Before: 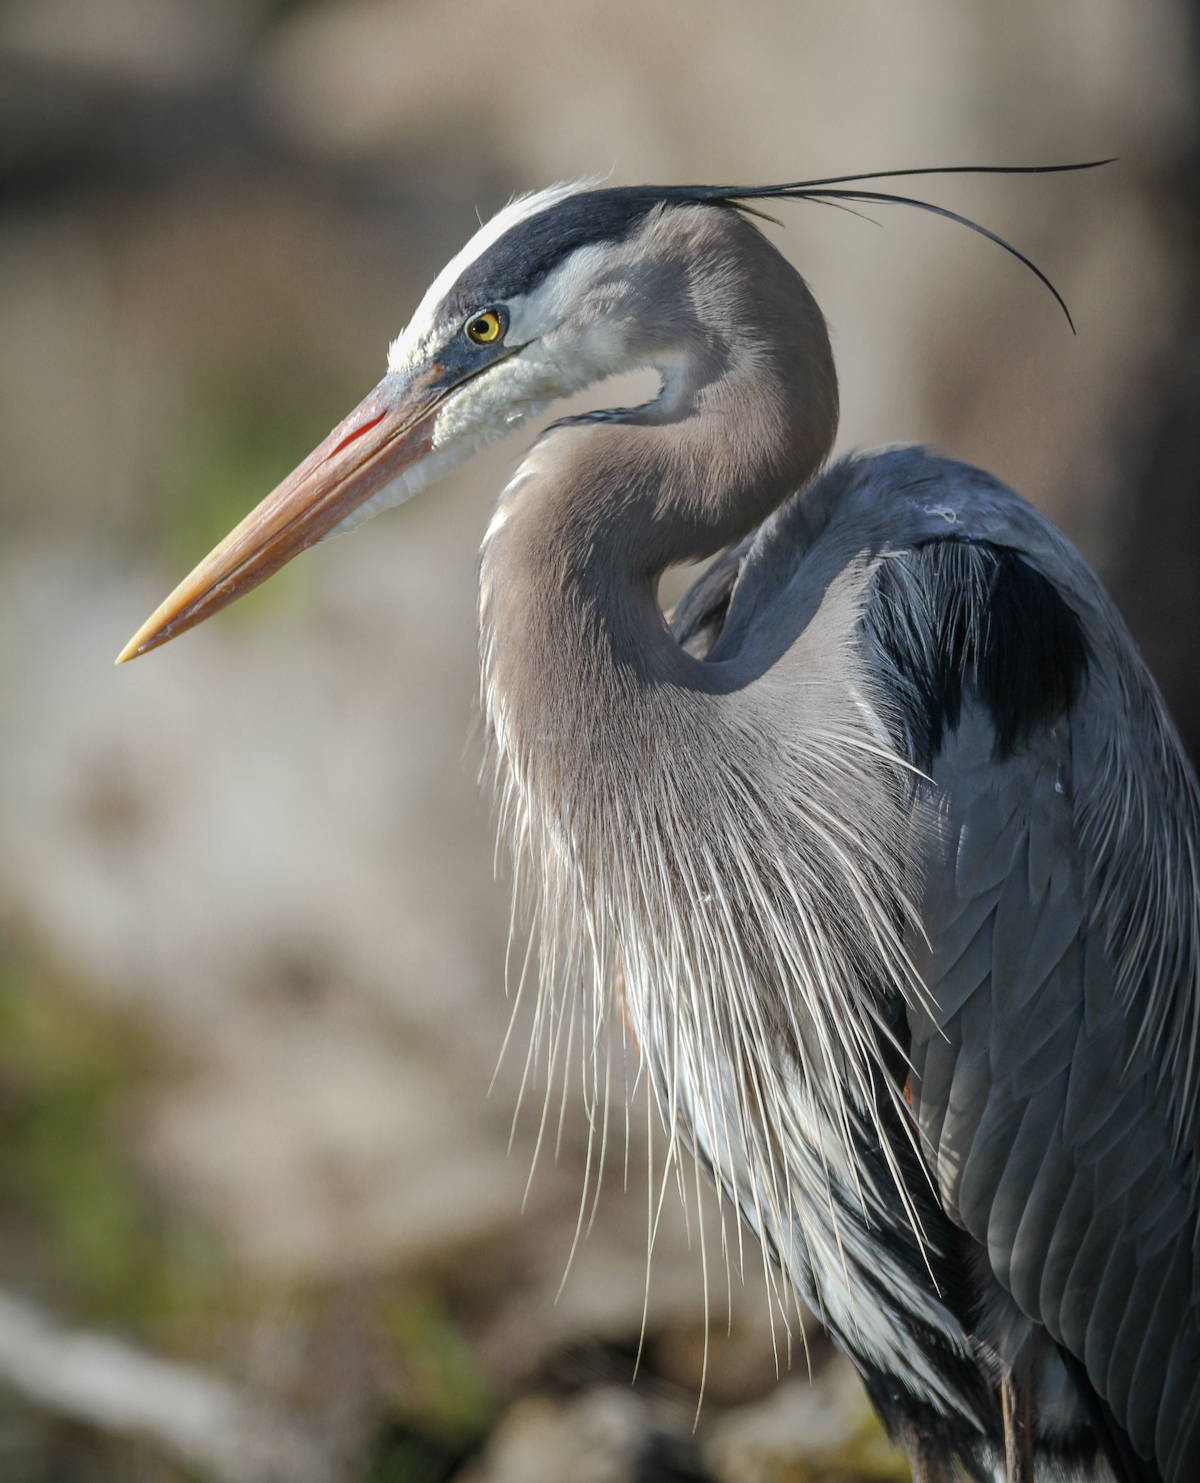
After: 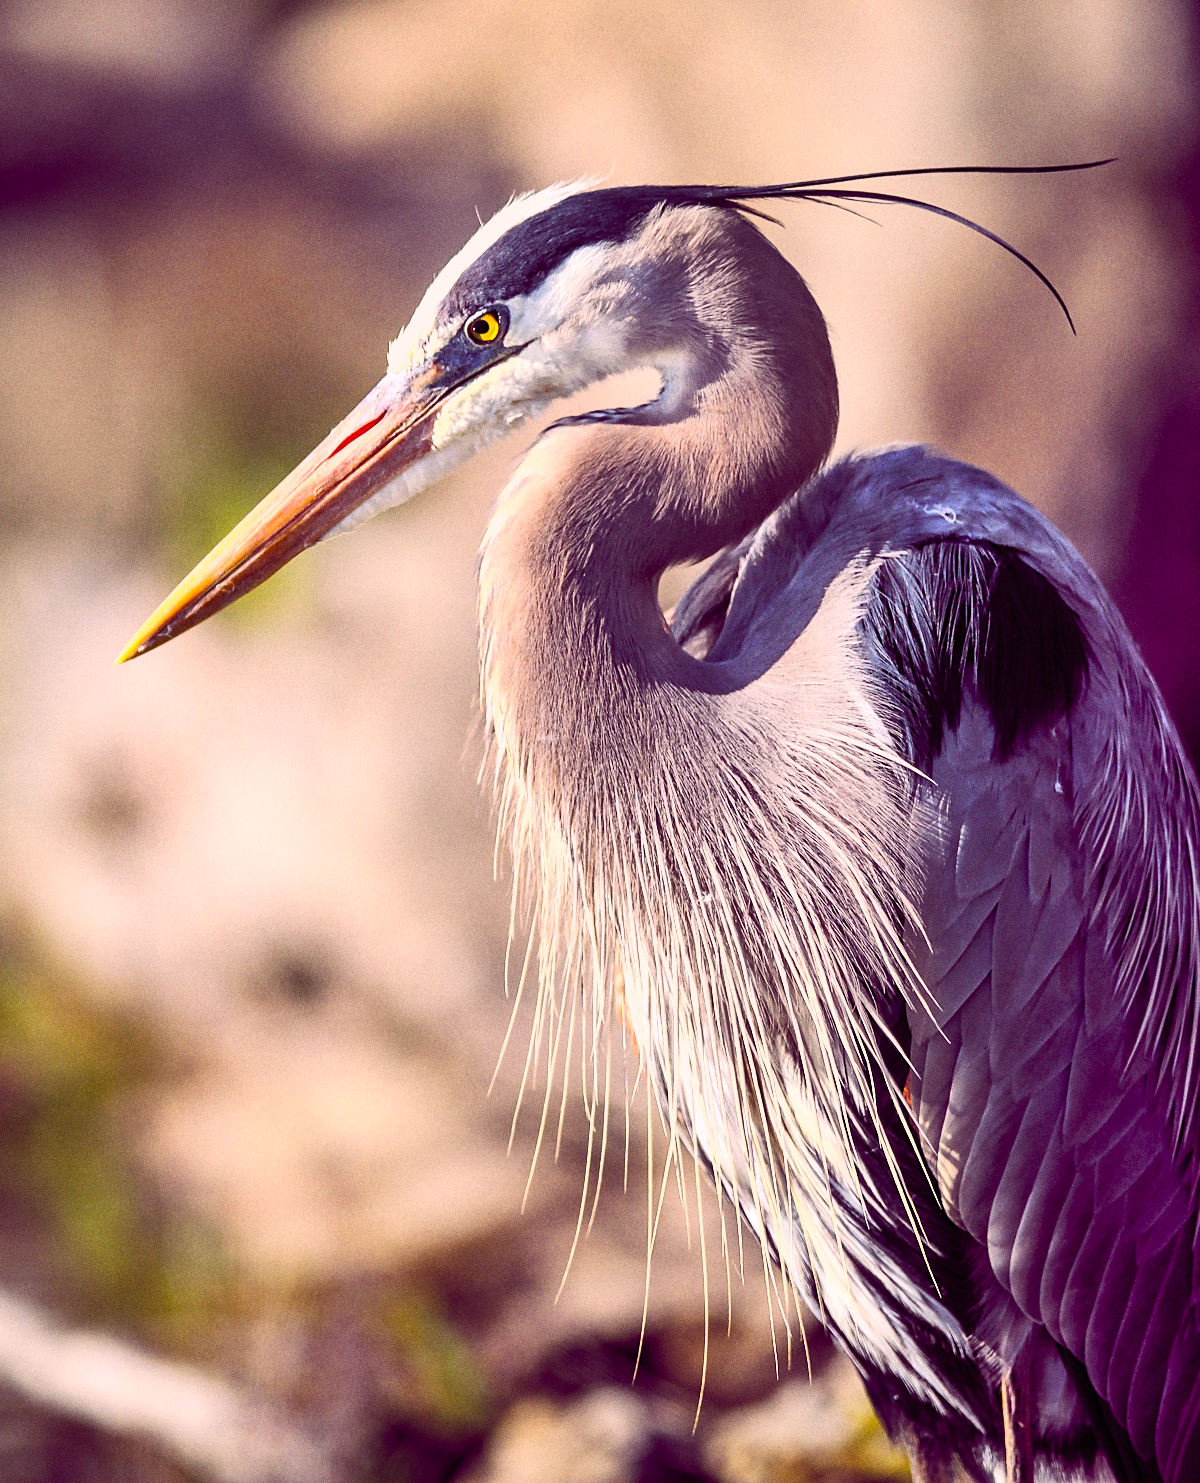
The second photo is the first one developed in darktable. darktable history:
color balance rgb: shadows lift › chroma 6.43%, shadows lift › hue 305.74°, highlights gain › chroma 2.43%, highlights gain › hue 35.74°, global offset › chroma 0.28%, global offset › hue 320.29°, linear chroma grading › global chroma 5.5%, perceptual saturation grading › global saturation 30%, contrast 5.15%
sharpen: radius 1.864, amount 0.398, threshold 1.271
shadows and highlights: highlights color adjustment 0%, low approximation 0.01, soften with gaussian
contrast brightness saturation: contrast 0.2, brightness 0.16, saturation 0.22
grain: on, module defaults
tone equalizer: -8 EV -0.75 EV, -7 EV -0.7 EV, -6 EV -0.6 EV, -5 EV -0.4 EV, -3 EV 0.4 EV, -2 EV 0.6 EV, -1 EV 0.7 EV, +0 EV 0.75 EV, edges refinement/feathering 500, mask exposure compensation -1.57 EV, preserve details no
